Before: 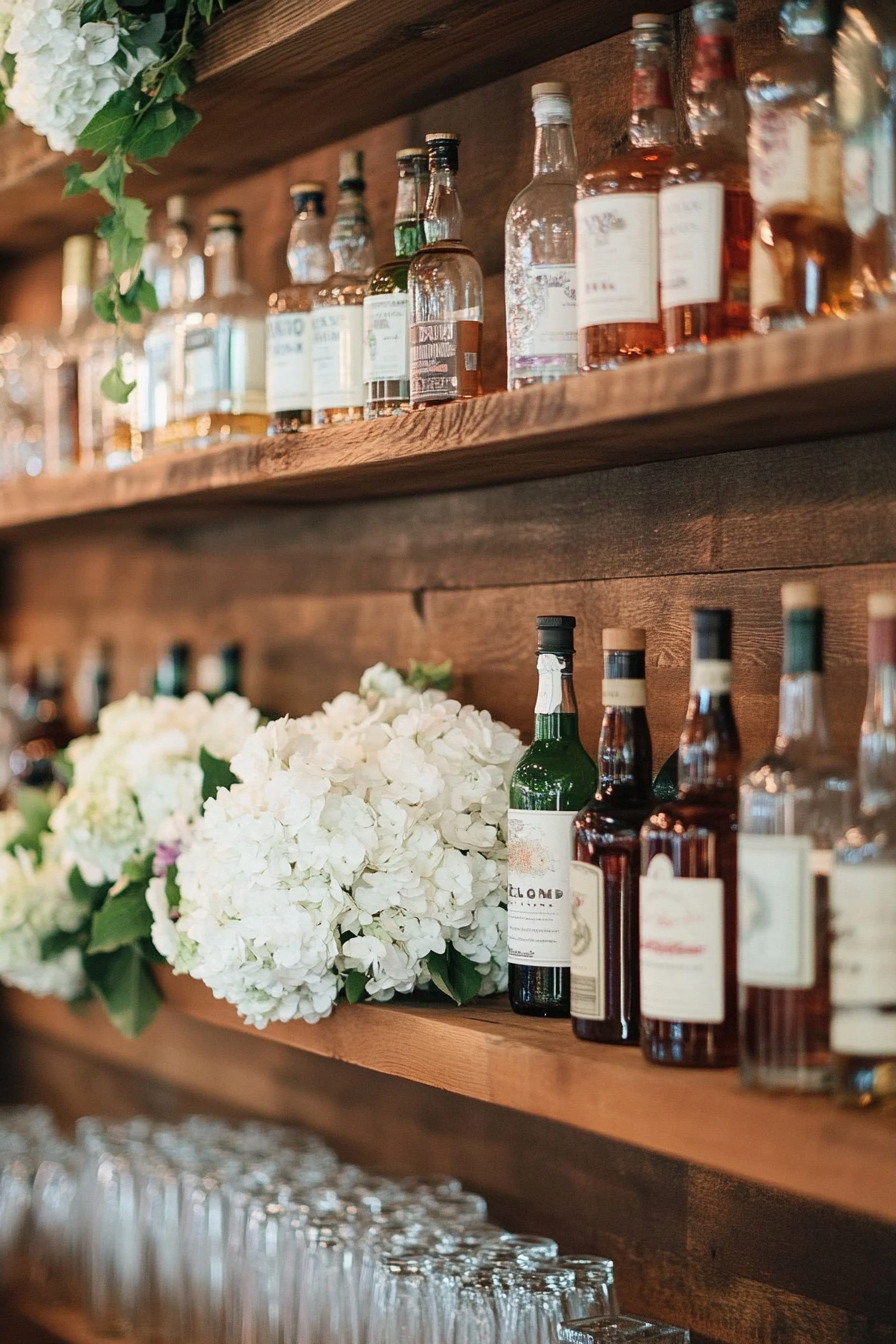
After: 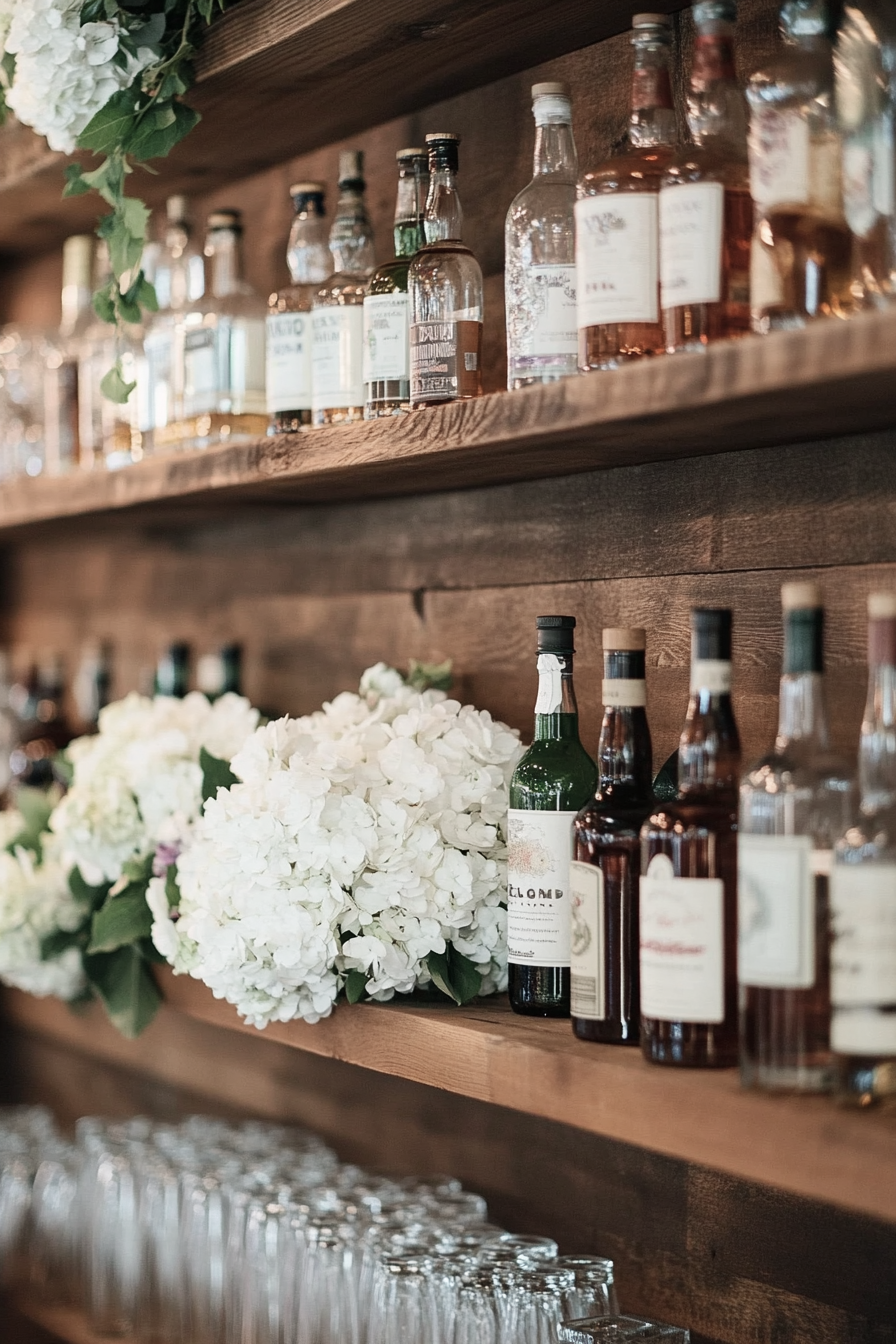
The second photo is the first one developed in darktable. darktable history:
contrast brightness saturation: contrast 0.098, saturation -0.354
